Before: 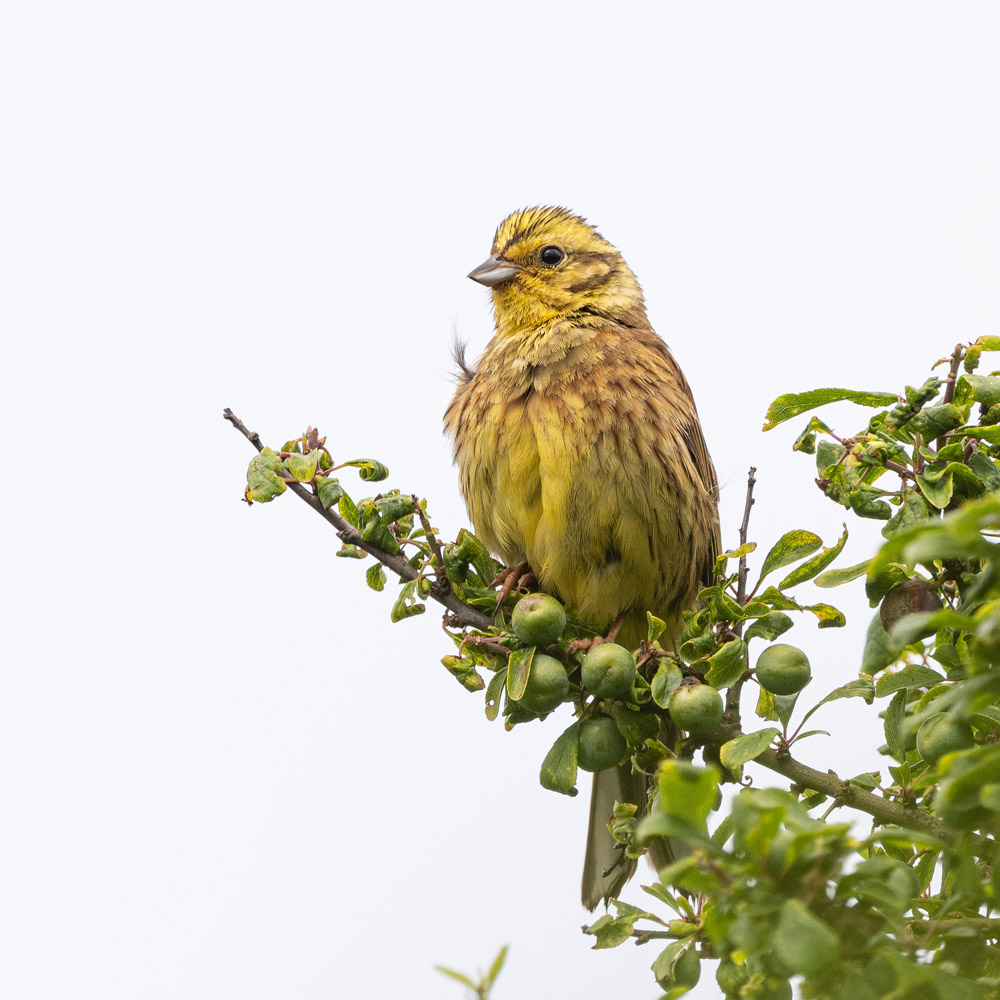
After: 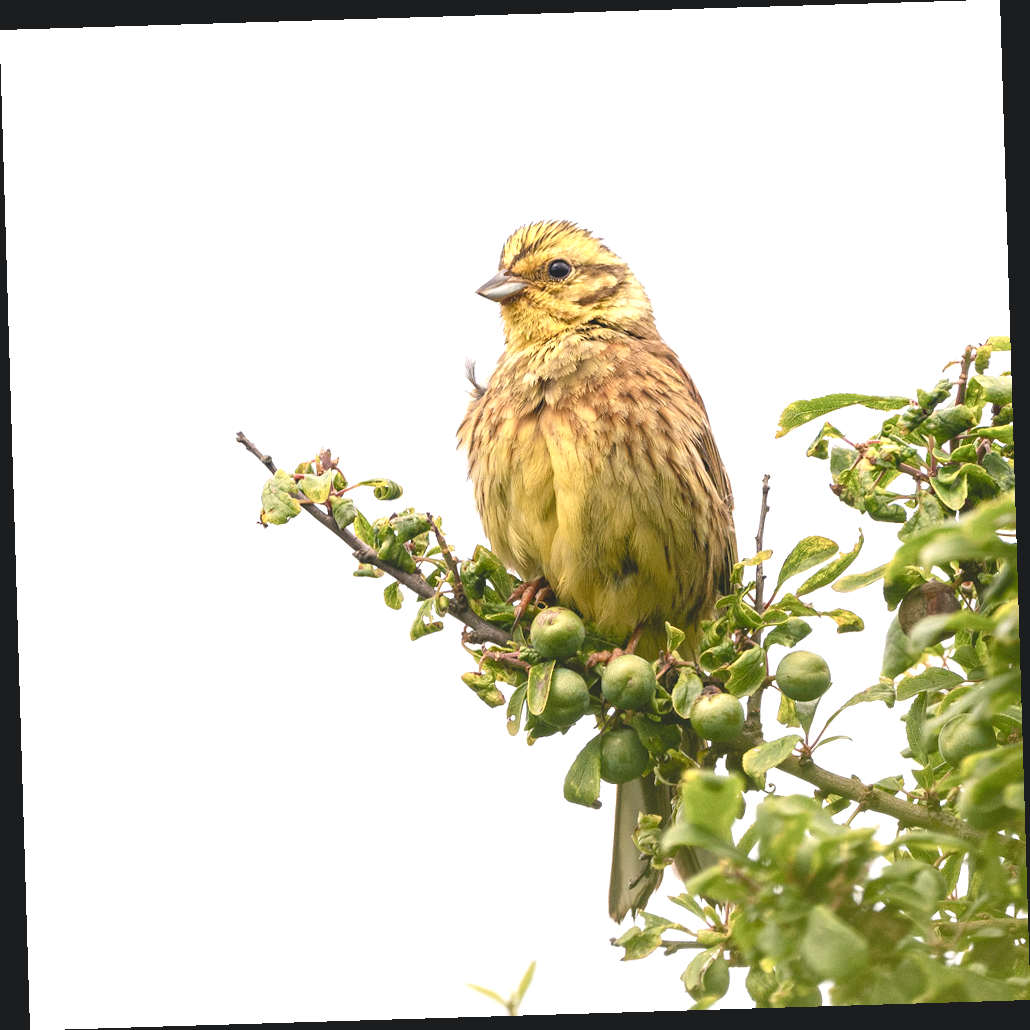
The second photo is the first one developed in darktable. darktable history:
exposure: black level correction -0.005, exposure 0.622 EV, compensate highlight preservation false
rotate and perspective: rotation -1.75°, automatic cropping off
color balance rgb: shadows lift › chroma 2%, shadows lift › hue 250°, power › hue 326.4°, highlights gain › chroma 2%, highlights gain › hue 64.8°, global offset › luminance 0.5%, global offset › hue 58.8°, perceptual saturation grading › highlights -25%, perceptual saturation grading › shadows 30%, global vibrance 15%
